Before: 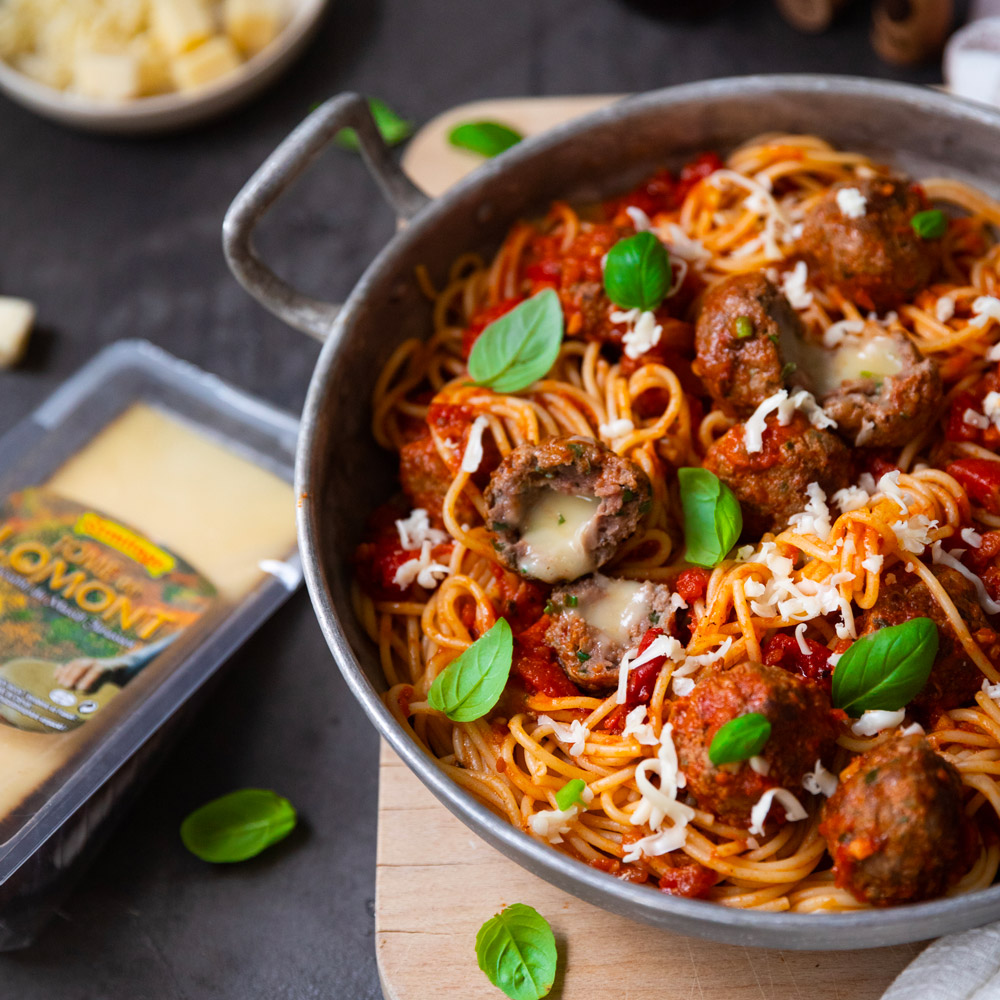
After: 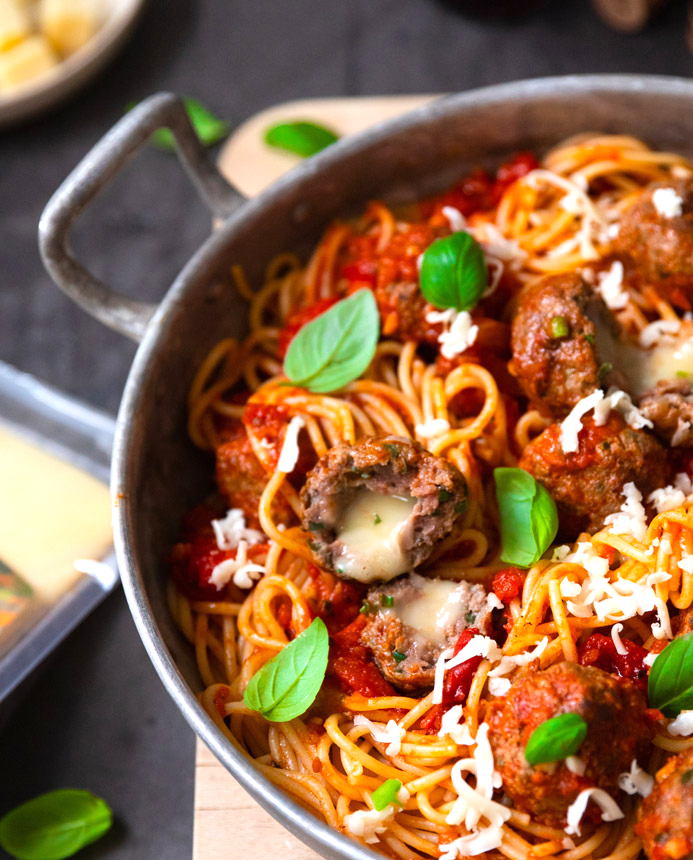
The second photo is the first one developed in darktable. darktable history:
crop: left 18.479%, right 12.2%, bottom 13.971%
exposure: black level correction 0, exposure 0.5 EV, compensate highlight preservation false
